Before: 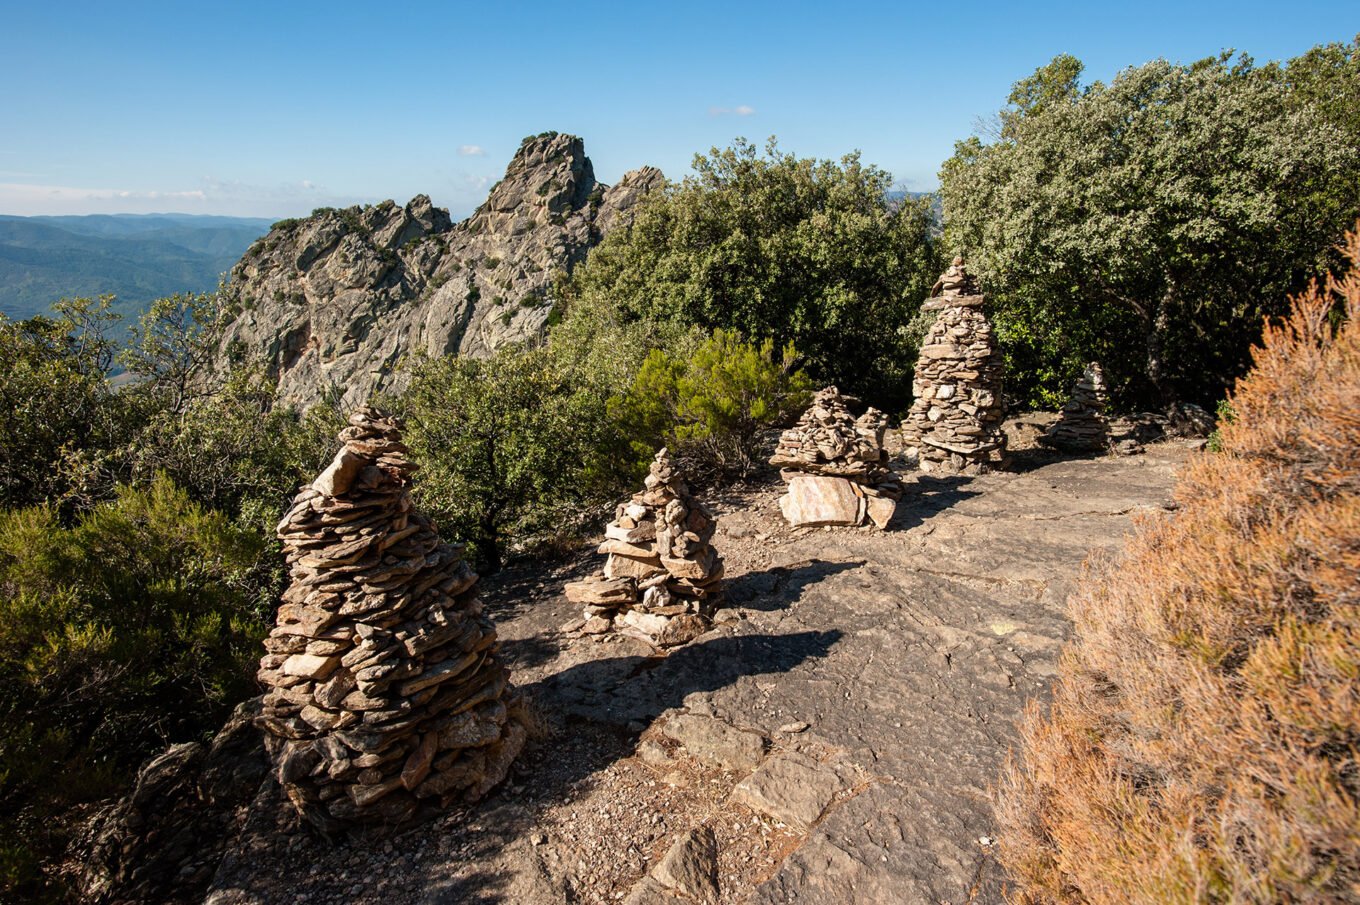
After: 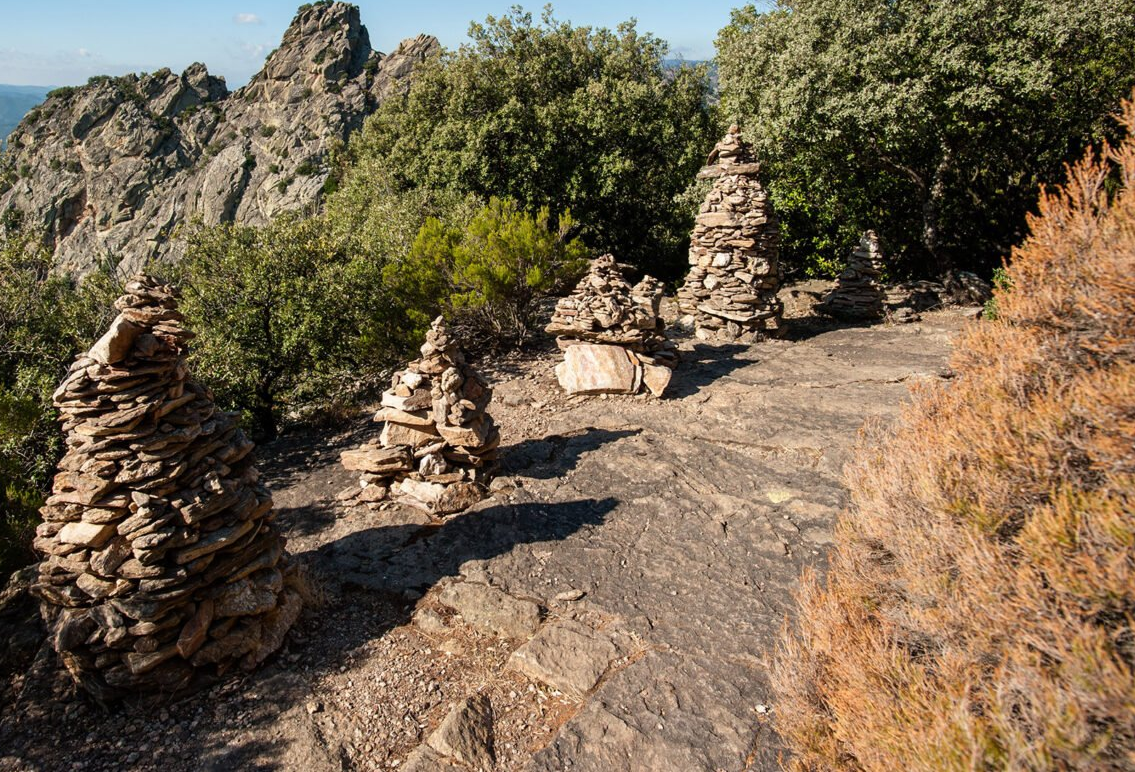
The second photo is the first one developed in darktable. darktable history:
color balance rgb: perceptual saturation grading › global saturation 0.207%
crop: left 16.49%, top 14.591%
